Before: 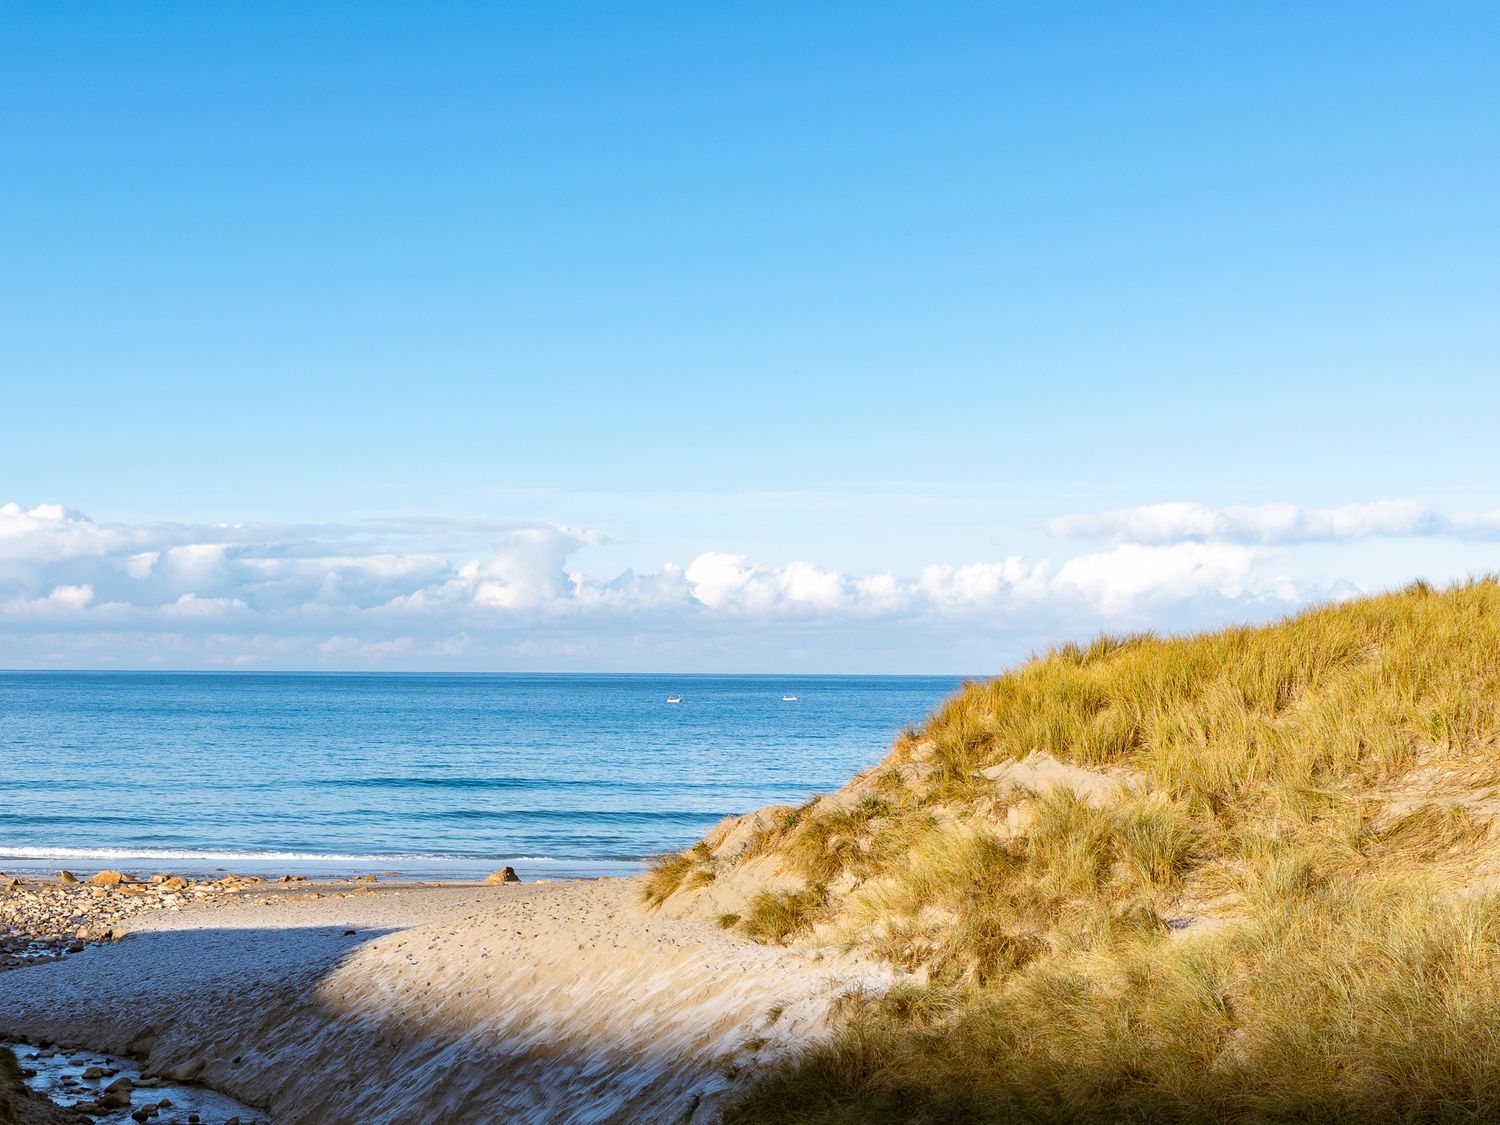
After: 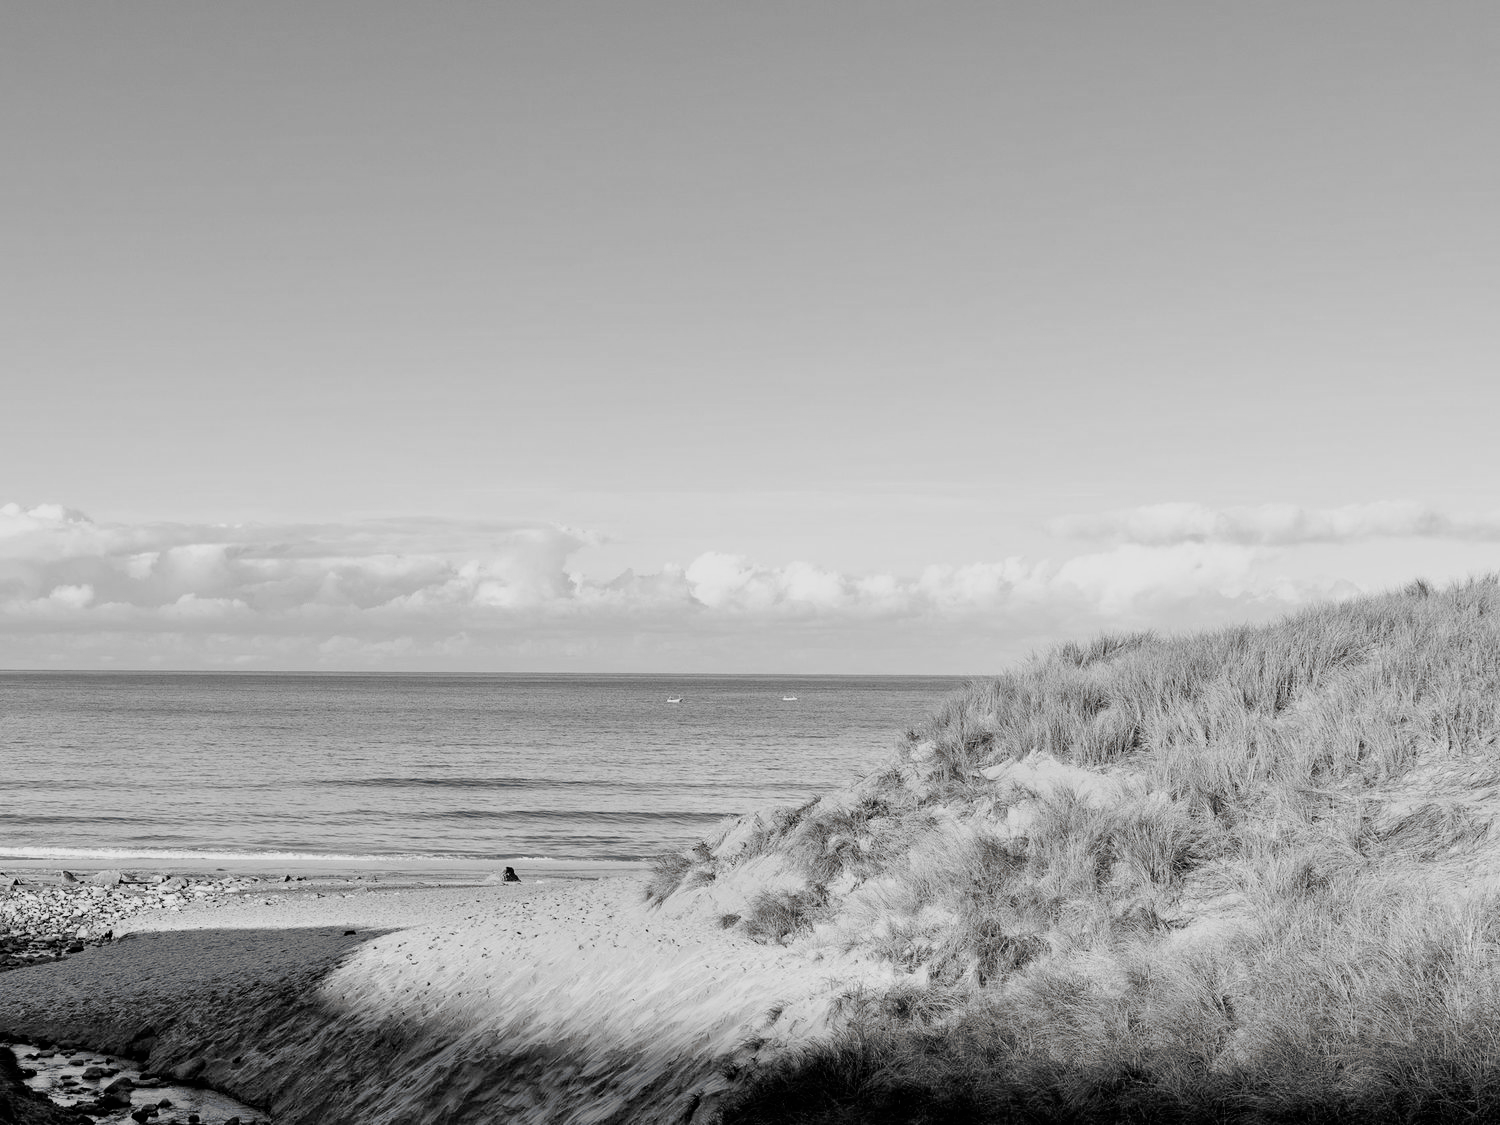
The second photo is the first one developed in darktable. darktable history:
shadows and highlights: shadows 37.5, highlights -27.84, soften with gaussian
filmic rgb: black relative exposure -5.12 EV, white relative exposure 3.21 EV, hardness 3.47, contrast 1.187, highlights saturation mix -48.71%, add noise in highlights 0, color science v3 (2019), use custom middle-gray values true, contrast in highlights soft
